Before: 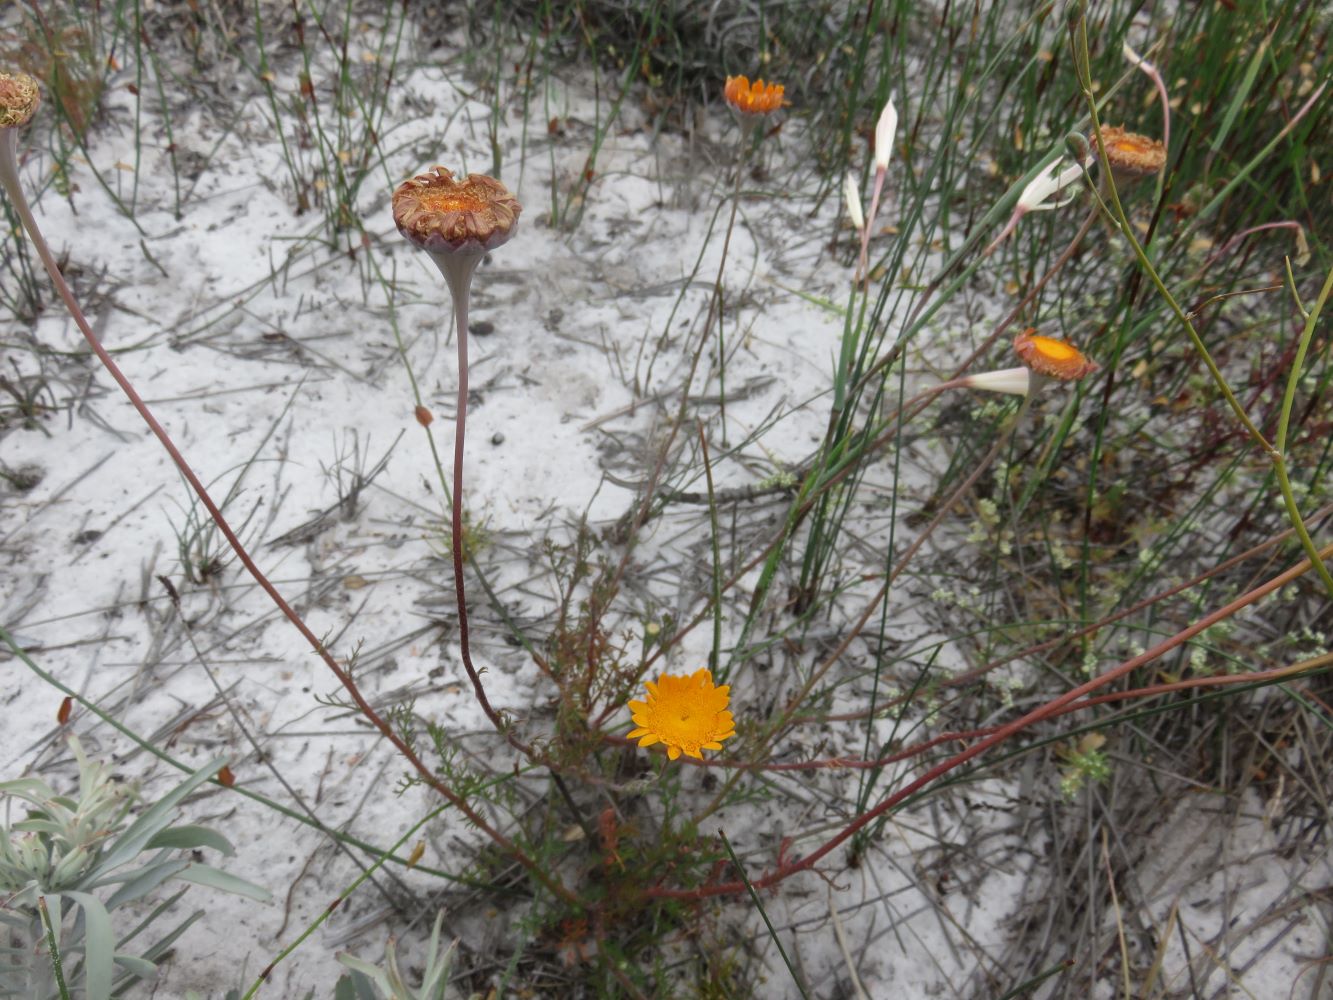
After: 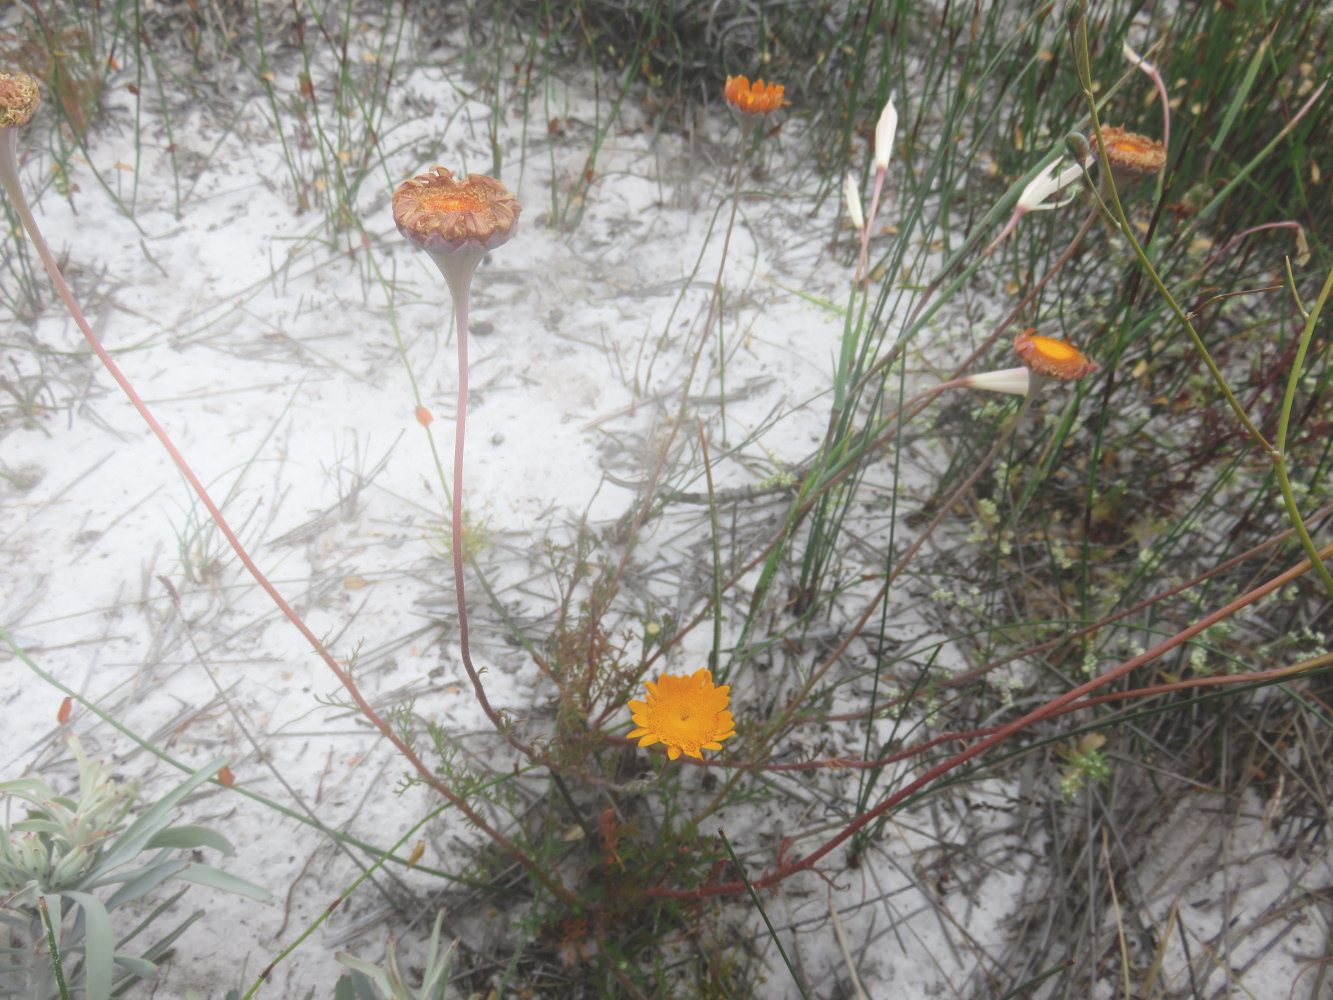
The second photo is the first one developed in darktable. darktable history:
exposure: black level correction -0.015, compensate highlight preservation false
bloom: threshold 82.5%, strength 16.25%
